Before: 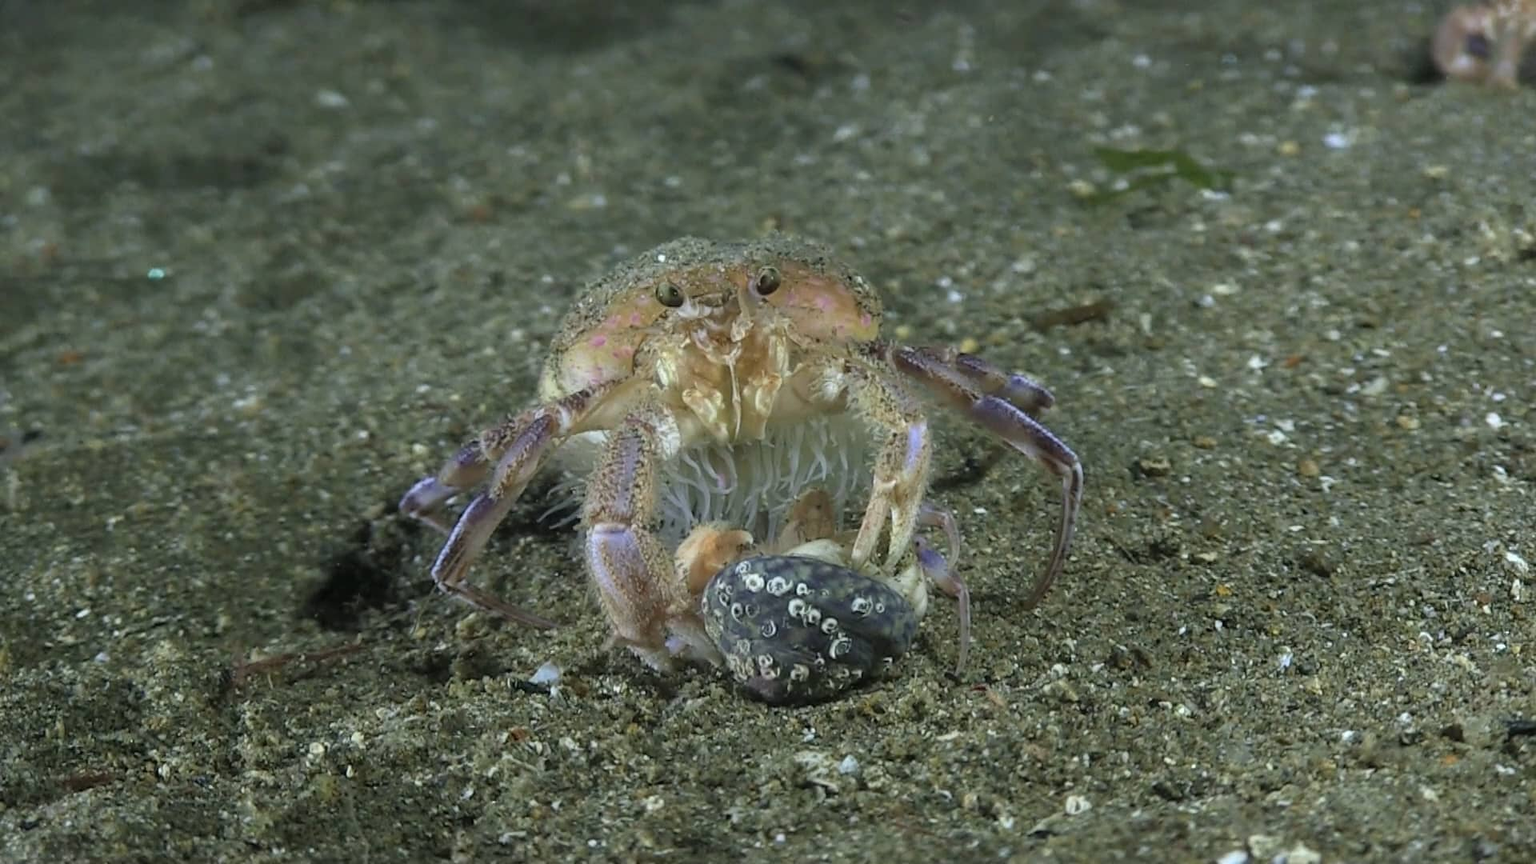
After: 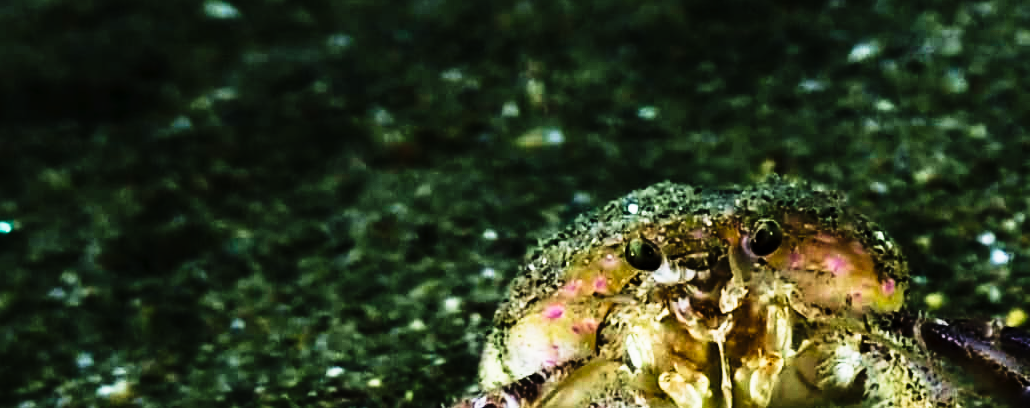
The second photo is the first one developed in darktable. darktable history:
filmic rgb: black relative exposure -5 EV, white relative exposure 3.5 EV, hardness 3.19, contrast 1.2, highlights saturation mix -50%
velvia: on, module defaults
crop: left 10.121%, top 10.631%, right 36.218%, bottom 51.526%
contrast brightness saturation: contrast 0.21, brightness -0.11, saturation 0.21
tone curve: curves: ch0 [(0, 0) (0.003, 0.002) (0.011, 0.005) (0.025, 0.011) (0.044, 0.017) (0.069, 0.021) (0.1, 0.027) (0.136, 0.035) (0.177, 0.05) (0.224, 0.076) (0.277, 0.126) (0.335, 0.212) (0.399, 0.333) (0.468, 0.473) (0.543, 0.627) (0.623, 0.784) (0.709, 0.9) (0.801, 0.963) (0.898, 0.988) (1, 1)], preserve colors none
